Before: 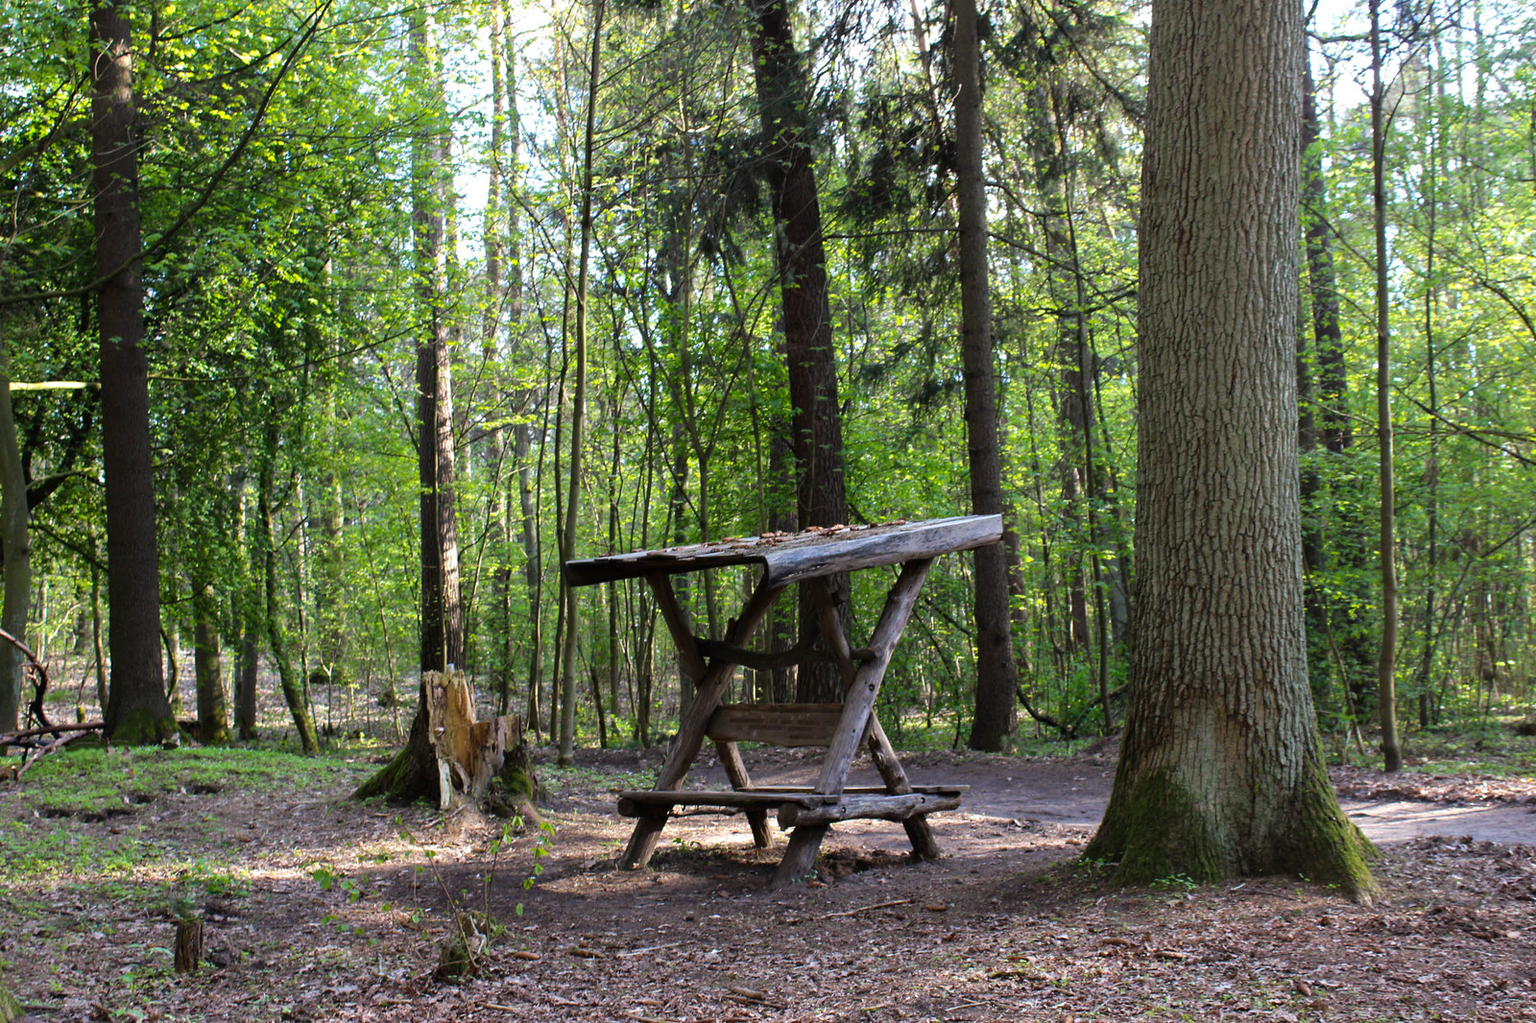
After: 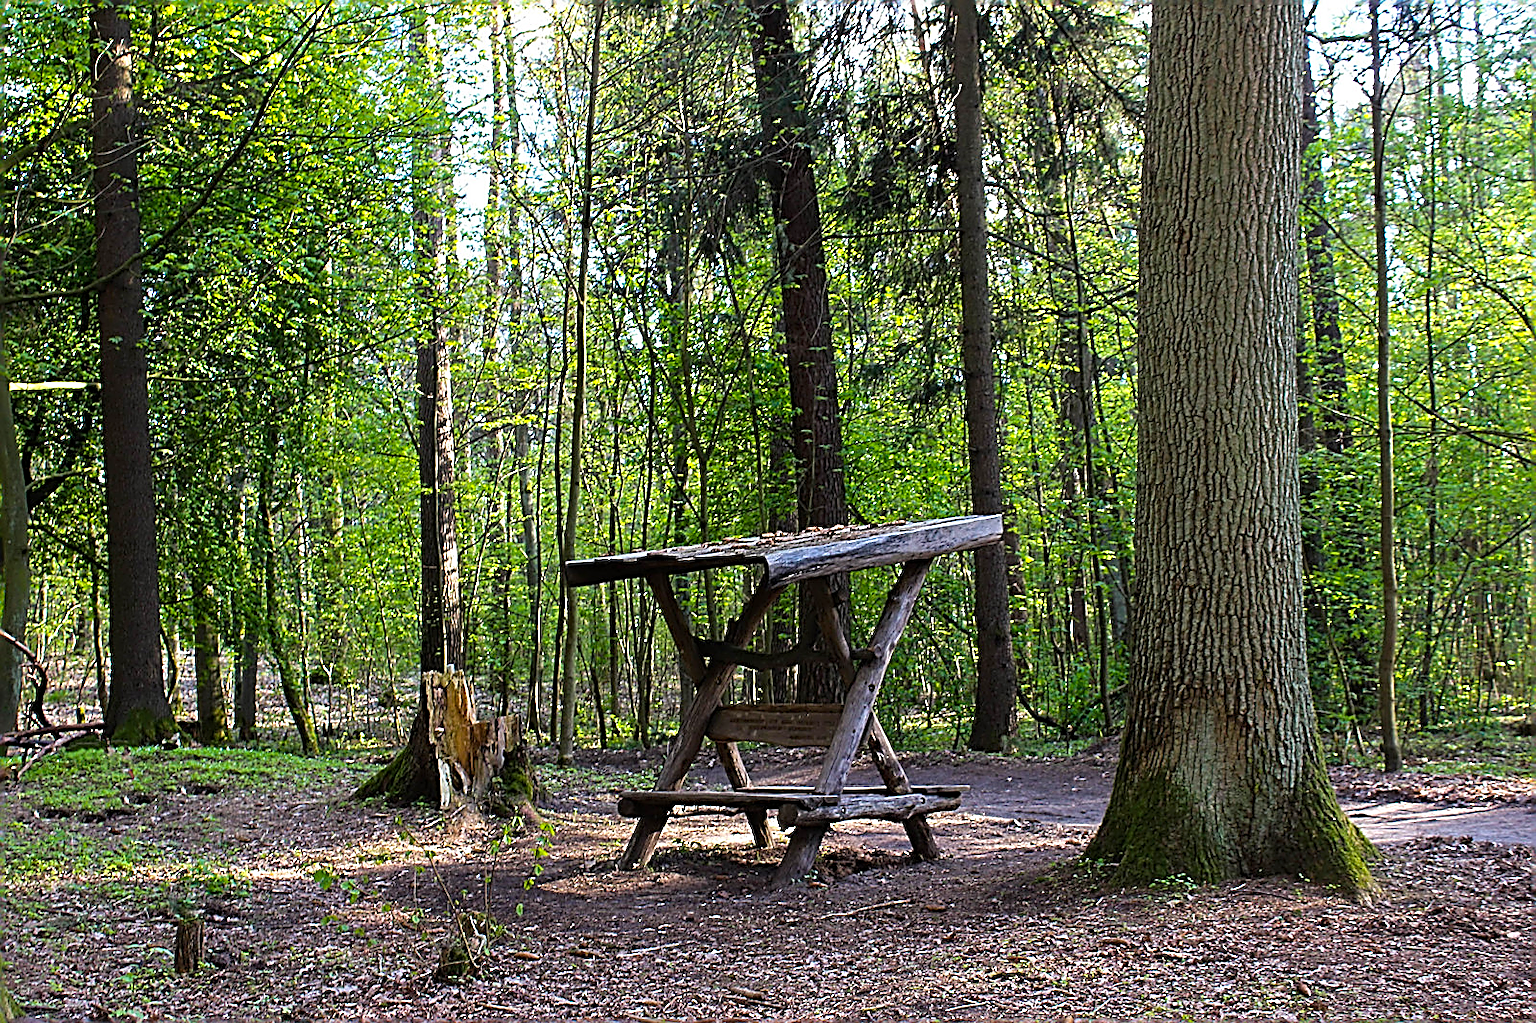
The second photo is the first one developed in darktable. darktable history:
color balance rgb: shadows lift › chroma 1.275%, shadows lift › hue 261.46°, perceptual saturation grading › global saturation 0.116%, global vibrance 39.797%
sharpen: amount 1.993
tone equalizer: smoothing diameter 25%, edges refinement/feathering 7.85, preserve details guided filter
